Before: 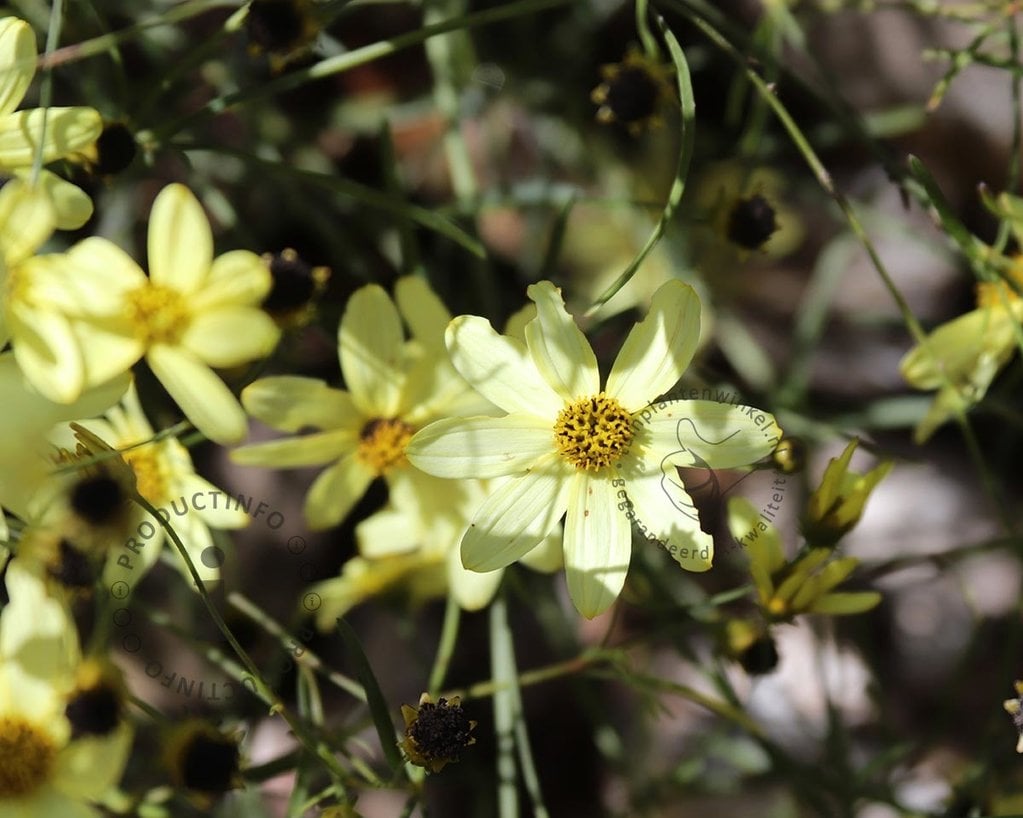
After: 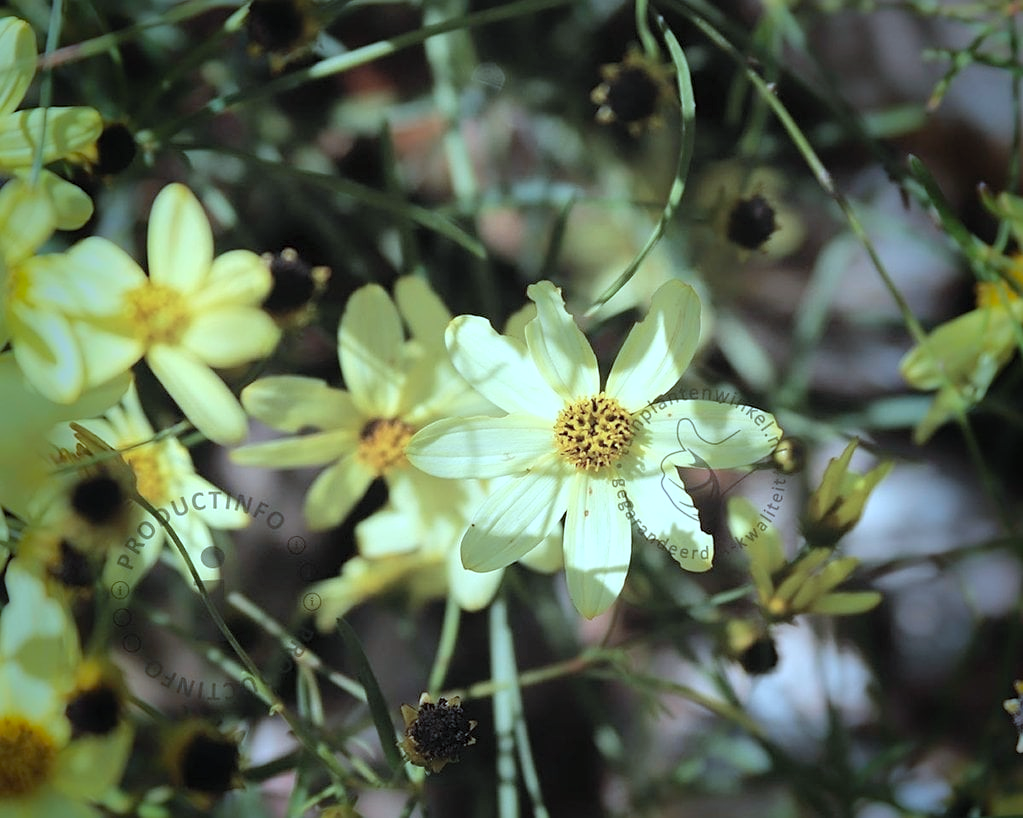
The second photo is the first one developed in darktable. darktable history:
contrast brightness saturation: brightness 0.151
color correction: highlights a* -9.7, highlights b* -21.23
vignetting: fall-off start 64.28%, saturation 0.38, width/height ratio 0.88, dithering 16-bit output, unbound false
sharpen: amount 0.206
